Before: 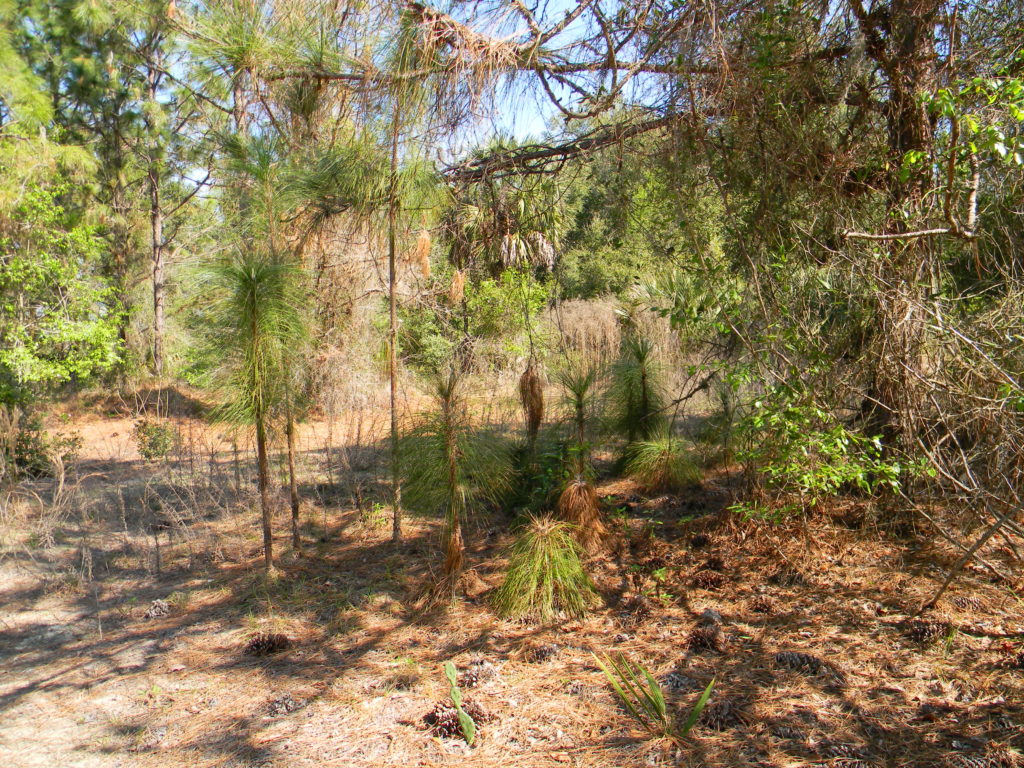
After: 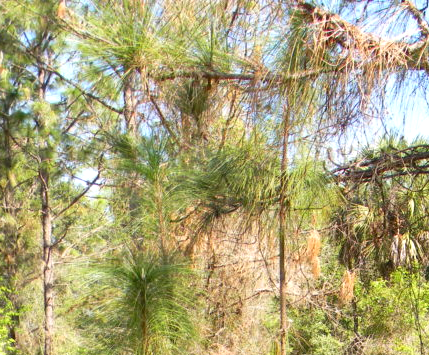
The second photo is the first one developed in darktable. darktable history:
crop and rotate: left 10.817%, top 0.062%, right 47.194%, bottom 53.626%
exposure: exposure 0.3 EV, compensate highlight preservation false
